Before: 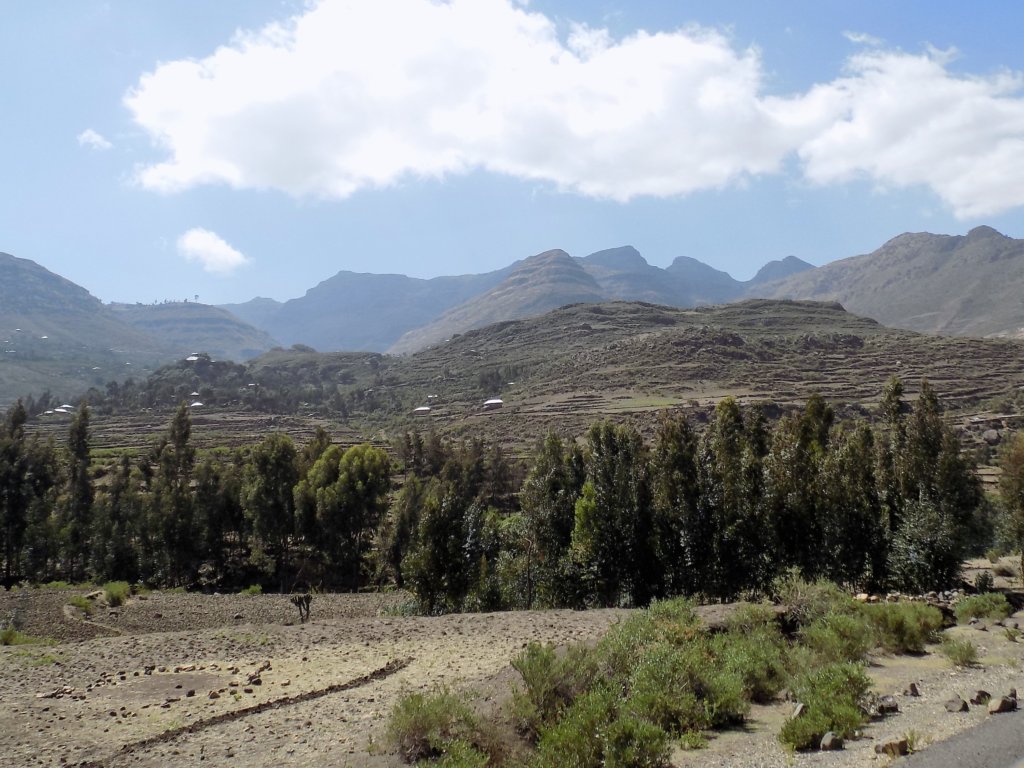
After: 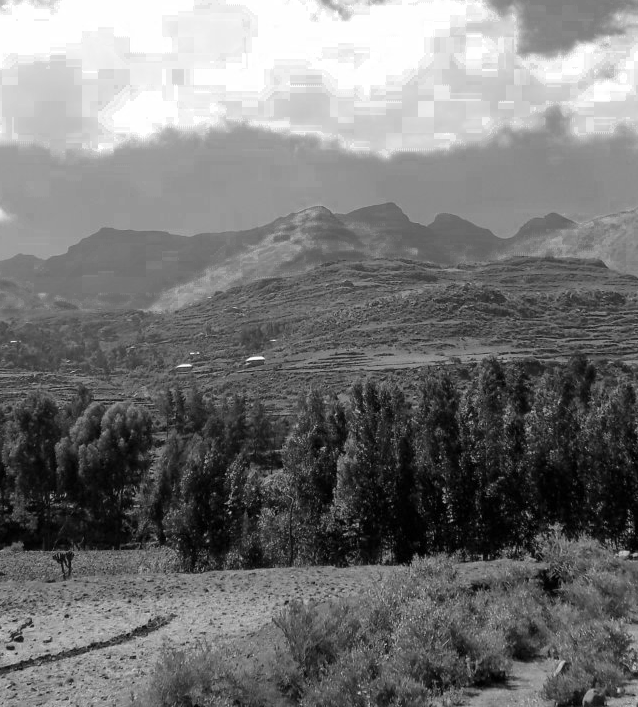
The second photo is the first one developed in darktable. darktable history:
color zones: curves: ch0 [(0.002, 0.589) (0.107, 0.484) (0.146, 0.249) (0.217, 0.352) (0.309, 0.525) (0.39, 0.404) (0.455, 0.169) (0.597, 0.055) (0.724, 0.212) (0.775, 0.691) (0.869, 0.571) (1, 0.587)]; ch1 [(0, 0) (0.143, 0) (0.286, 0) (0.429, 0) (0.571, 0) (0.714, 0) (0.857, 0)]
crop and rotate: left 23.299%, top 5.639%, right 14.298%, bottom 2.257%
velvia: on, module defaults
